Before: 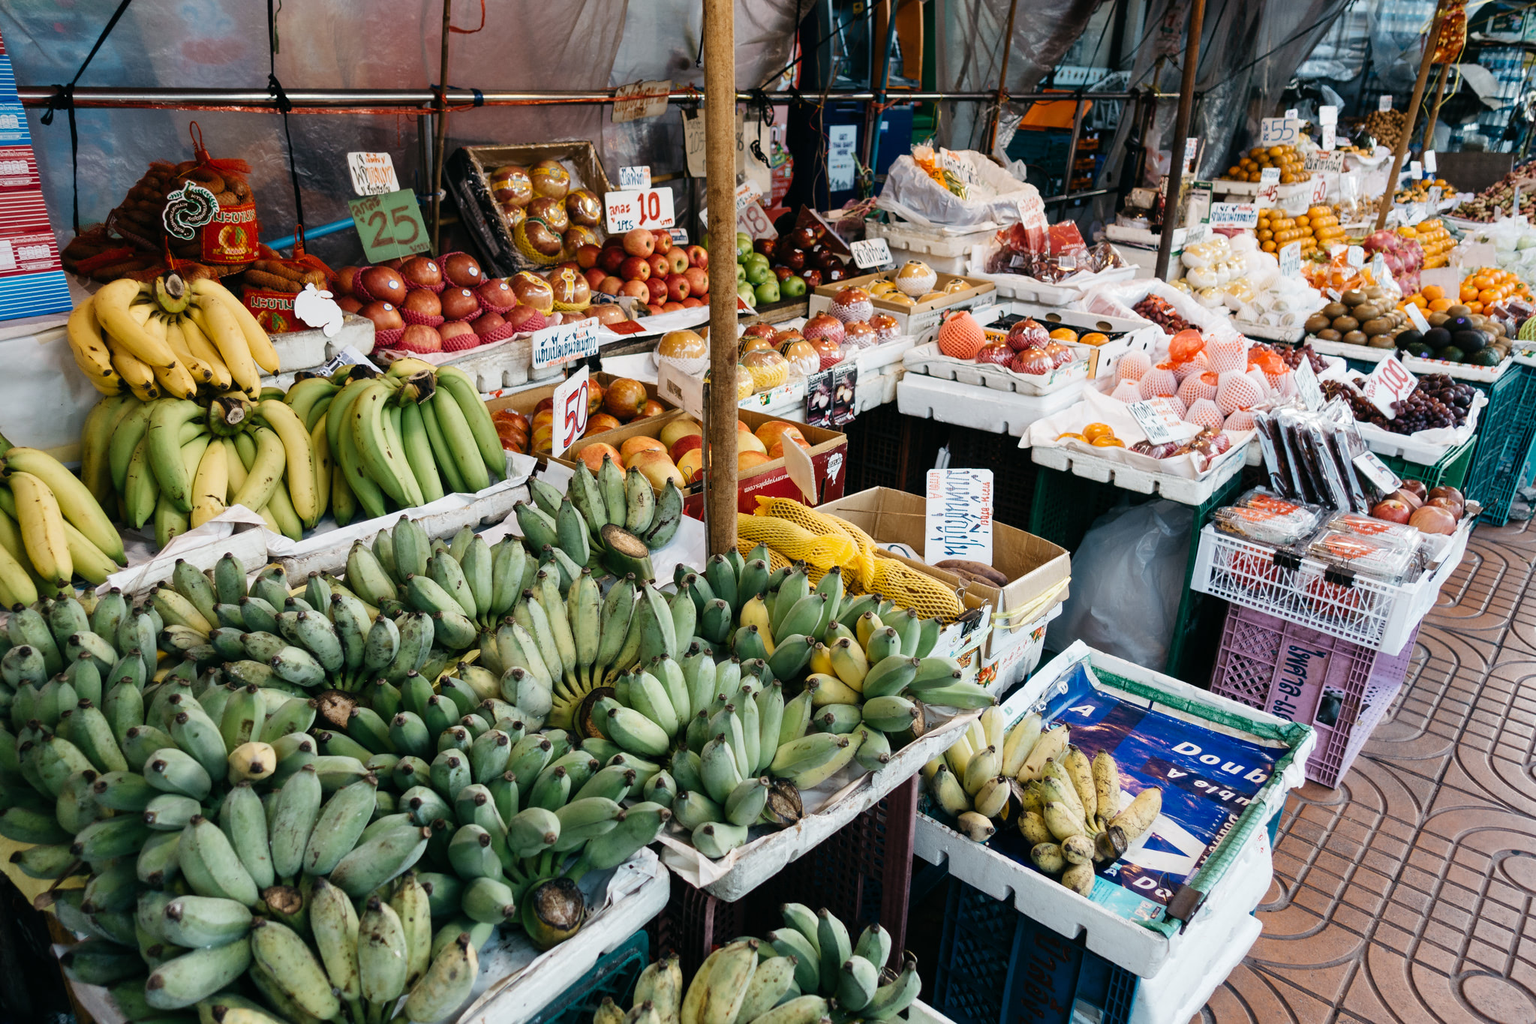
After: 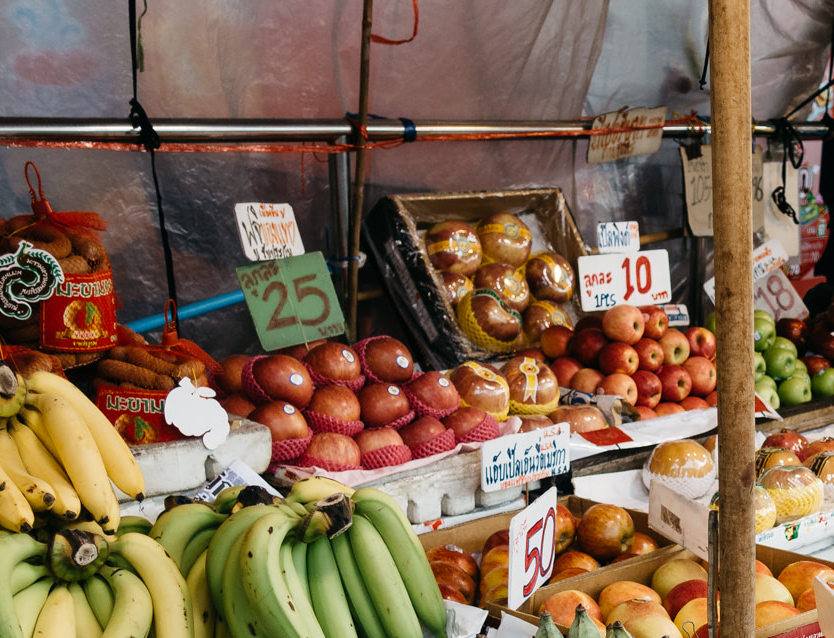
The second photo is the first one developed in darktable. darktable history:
crop and rotate: left 11.16%, top 0.07%, right 48.068%, bottom 53.139%
